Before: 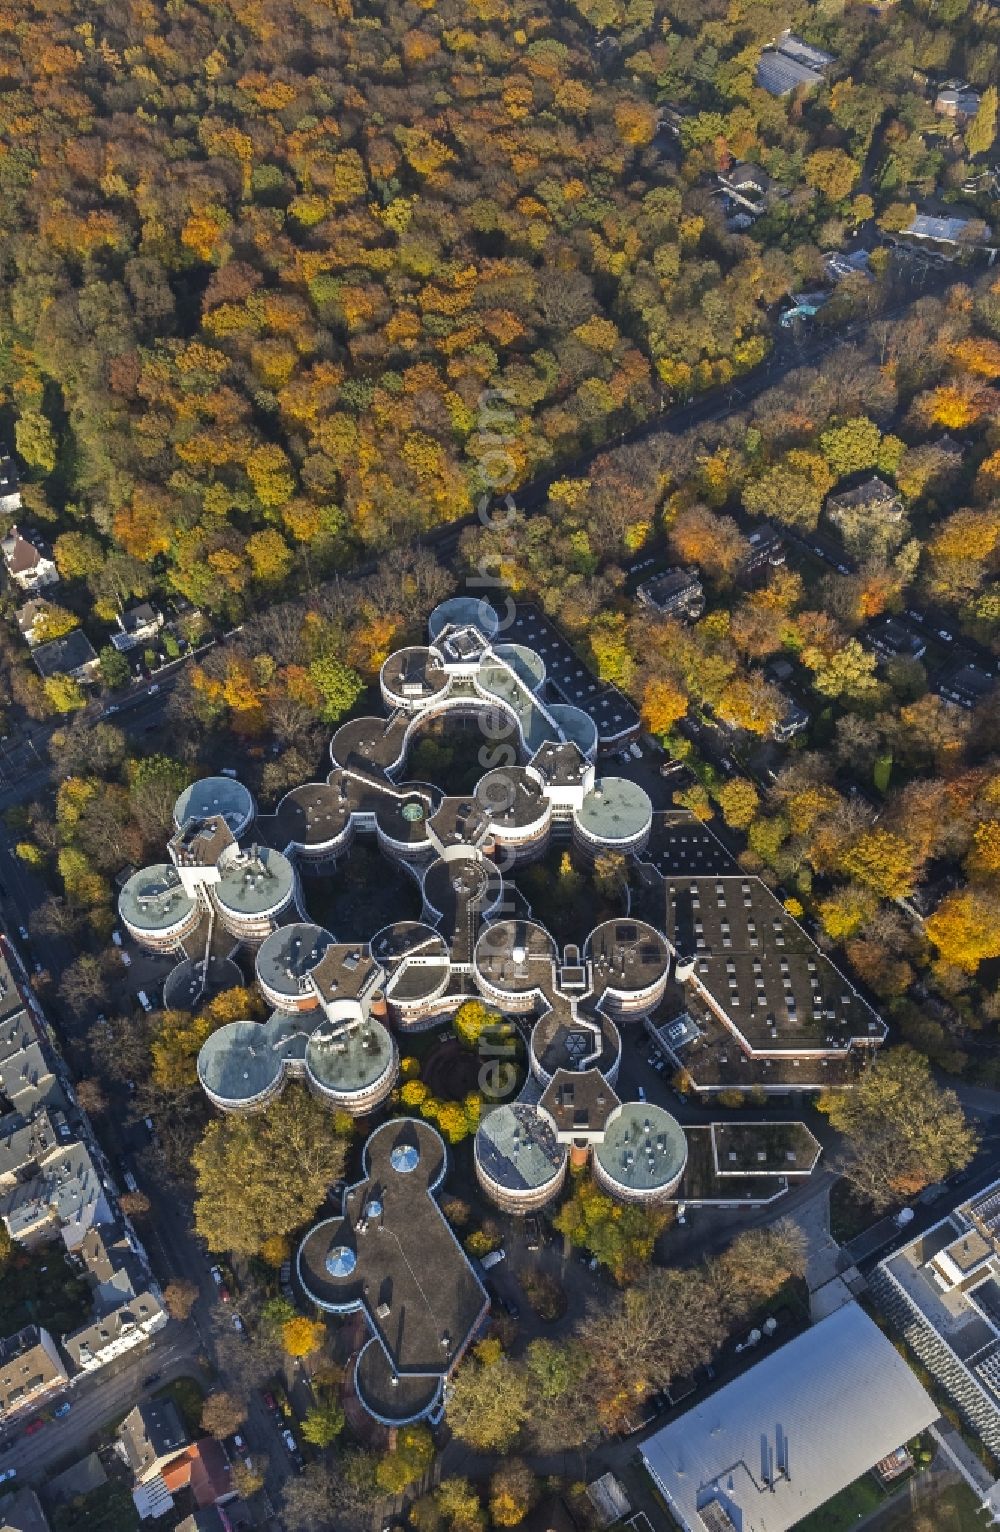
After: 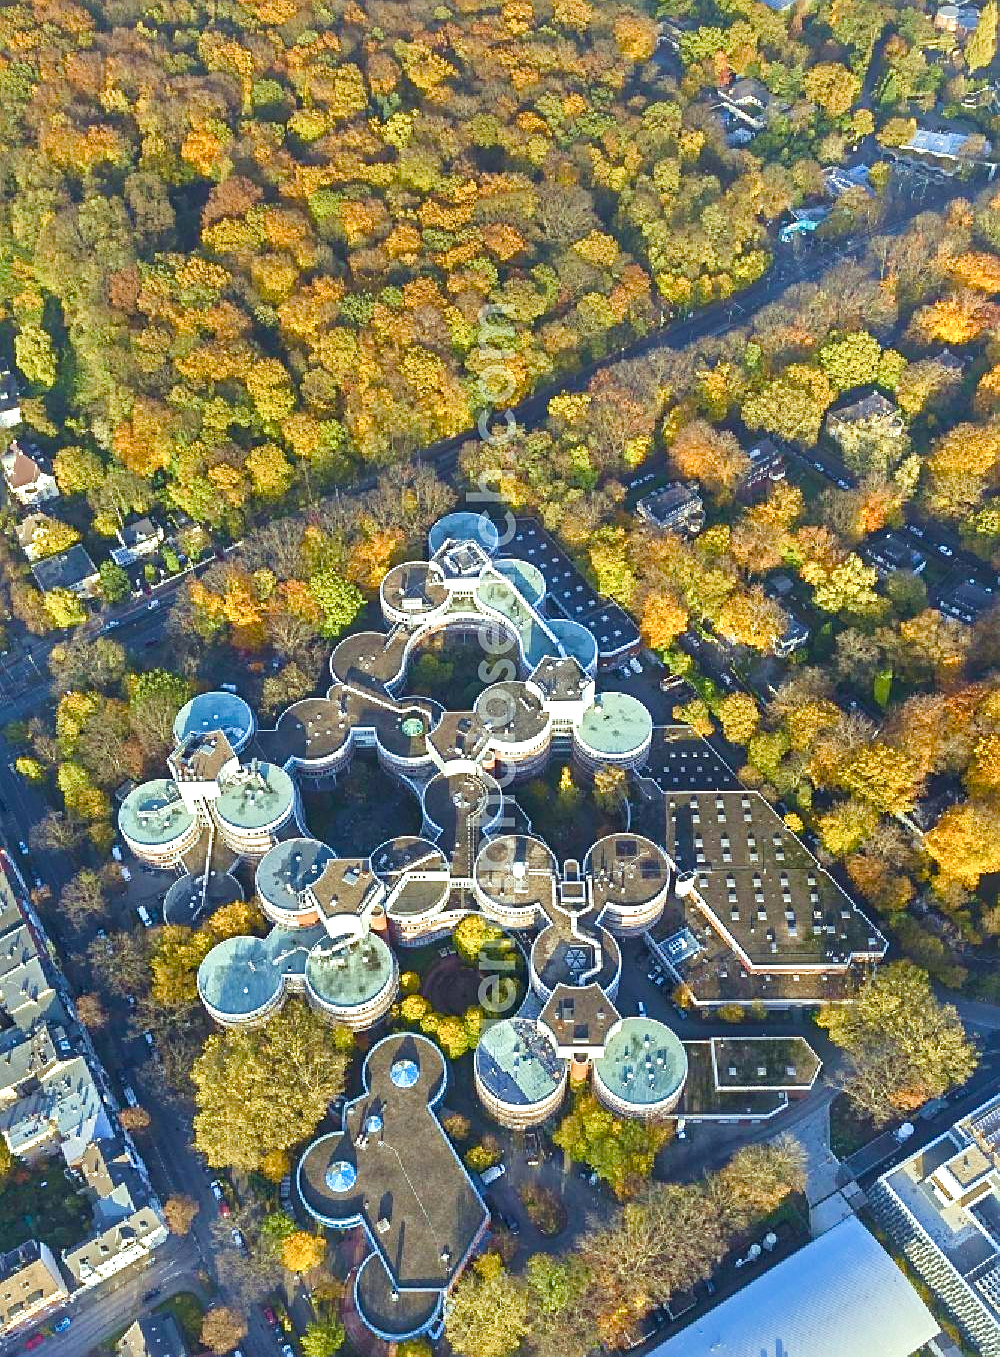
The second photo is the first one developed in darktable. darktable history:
exposure: black level correction 0, exposure 1 EV, compensate highlight preservation false
color balance rgb: shadows lift › luminance -9.922%, perceptual saturation grading › global saturation 0.953%, perceptual saturation grading › highlights -17.32%, perceptual saturation grading › mid-tones 32.871%, perceptual saturation grading › shadows 50.564%, perceptual brilliance grading › mid-tones 10.035%, perceptual brilliance grading › shadows 15.03%, global vibrance 9.515%
tone curve: curves: ch0 [(0.013, 0) (0.061, 0.068) (0.239, 0.256) (0.502, 0.505) (0.683, 0.676) (0.761, 0.773) (0.858, 0.858) (0.987, 0.945)]; ch1 [(0, 0) (0.172, 0.123) (0.304, 0.267) (0.414, 0.395) (0.472, 0.473) (0.502, 0.508) (0.521, 0.528) (0.583, 0.595) (0.654, 0.673) (0.728, 0.761) (1, 1)]; ch2 [(0, 0) (0.411, 0.424) (0.485, 0.476) (0.502, 0.502) (0.553, 0.557) (0.57, 0.576) (1, 1)], color space Lab, linked channels, preserve colors none
crop and rotate: top 5.596%, bottom 5.787%
sharpen: on, module defaults
color correction: highlights a* -6.67, highlights b* 0.858
velvia: on, module defaults
